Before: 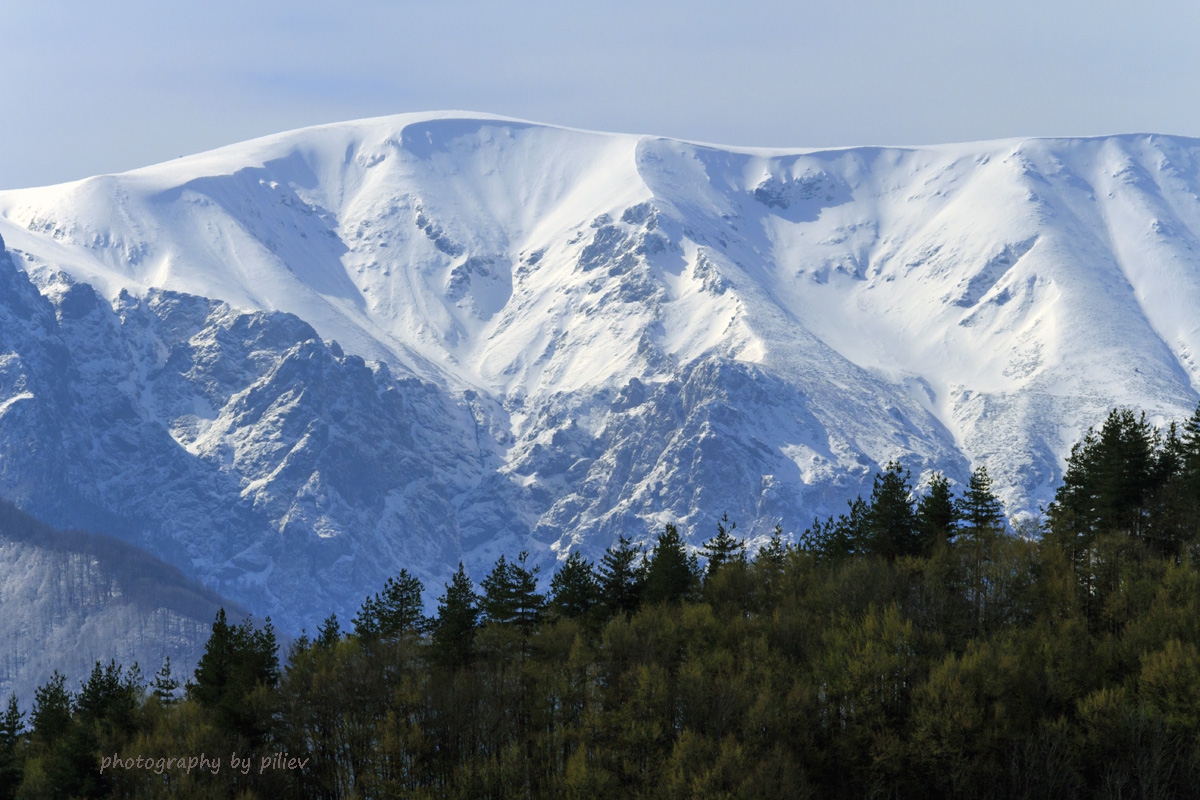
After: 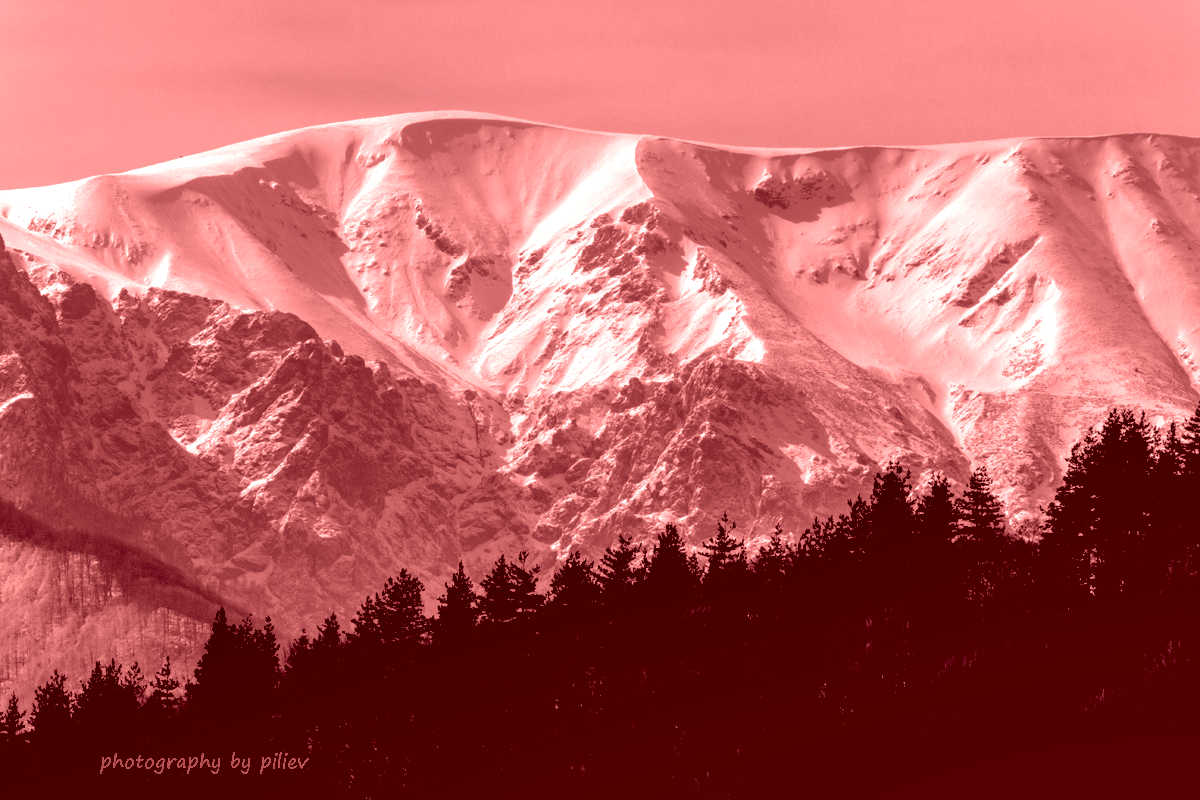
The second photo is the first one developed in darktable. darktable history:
contrast brightness saturation: saturation 0.5
base curve: curves: ch0 [(0, 0) (0.826, 0.587) (1, 1)]
colorize: saturation 60%, source mix 100%
exposure: black level correction 0.047, exposure 0.013 EV, compensate highlight preservation false
local contrast: highlights 65%, shadows 54%, detail 169%, midtone range 0.514
